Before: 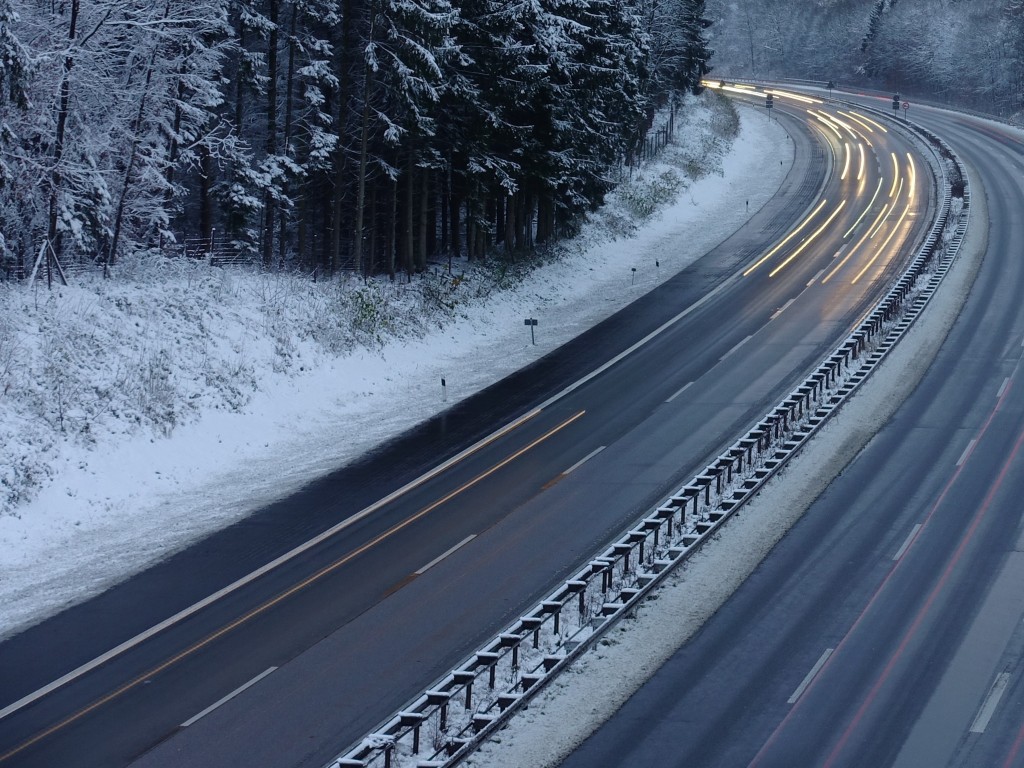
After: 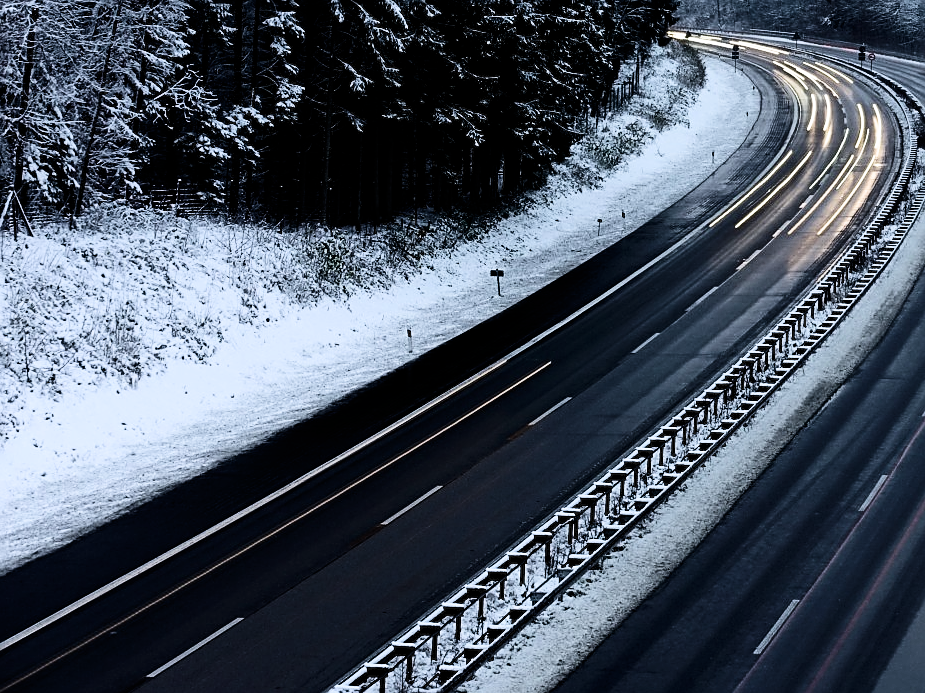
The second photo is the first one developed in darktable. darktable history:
crop: left 3.401%, top 6.413%, right 6.19%, bottom 3.247%
contrast brightness saturation: contrast 0.29
exposure: black level correction 0, exposure 0 EV, compensate highlight preservation false
filmic rgb: black relative exposure -5.33 EV, white relative exposure 2.89 EV, dynamic range scaling -38.37%, hardness 3.99, contrast 1.617, highlights saturation mix -1.45%, add noise in highlights 0.001, preserve chrominance luminance Y, color science v3 (2019), use custom middle-gray values true, contrast in highlights soft
sharpen: on, module defaults
